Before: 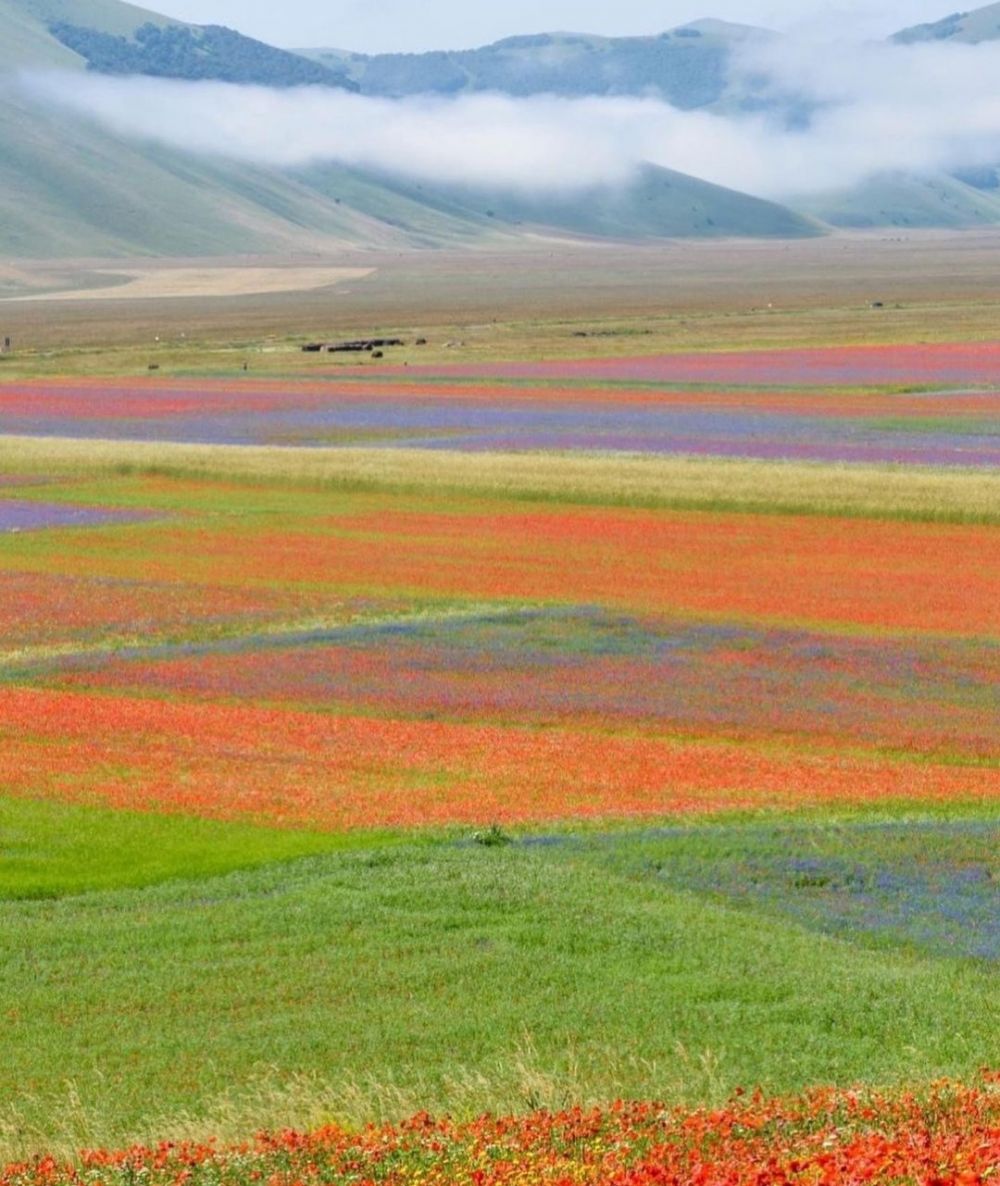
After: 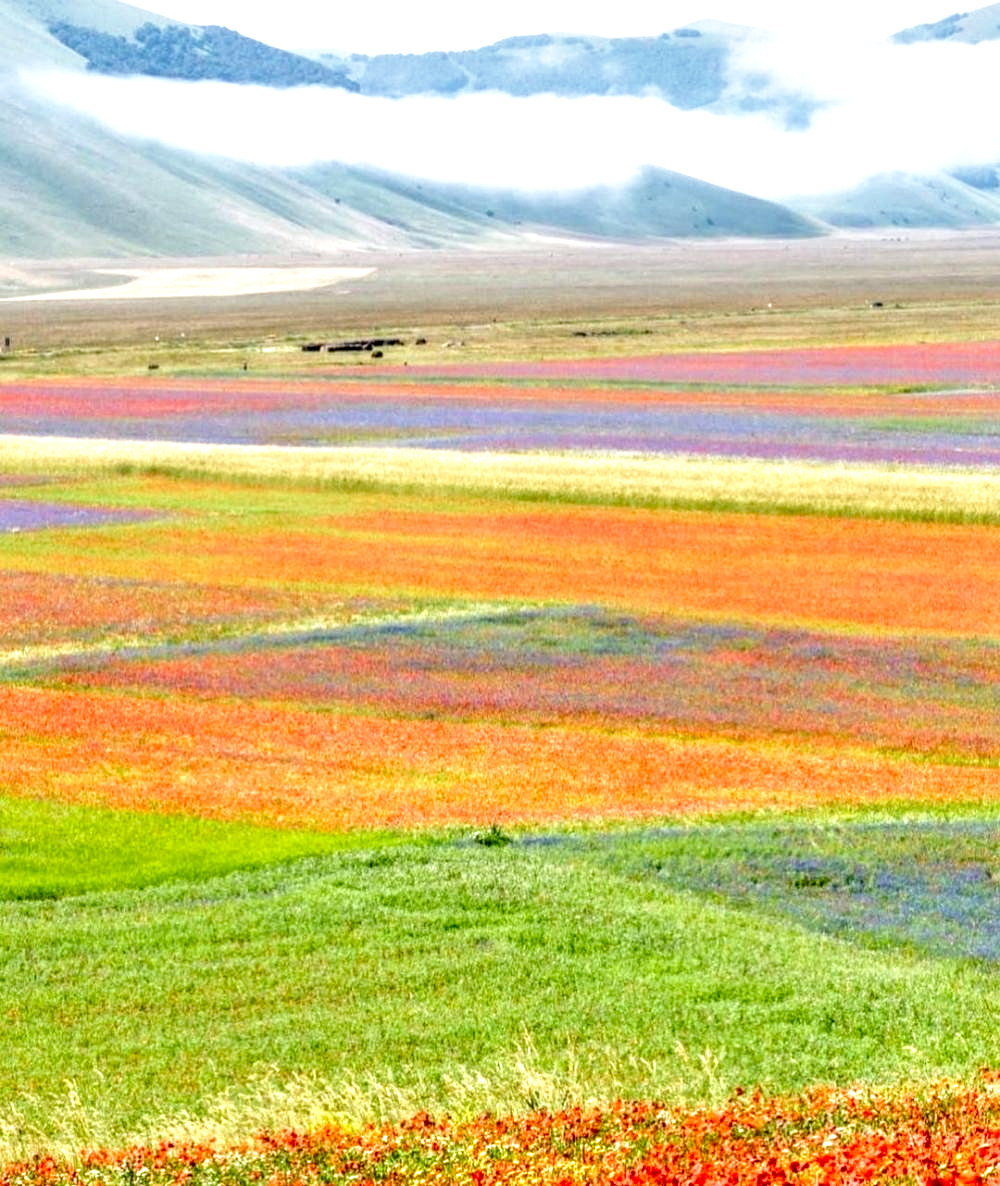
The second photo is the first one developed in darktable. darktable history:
filmic rgb: black relative exposure -6.3 EV, white relative exposure 2.8 EV, threshold 3 EV, target black luminance 0%, hardness 4.6, latitude 67.35%, contrast 1.292, shadows ↔ highlights balance -3.5%, preserve chrominance no, color science v4 (2020), contrast in shadows soft, enable highlight reconstruction true
exposure: black level correction 0, exposure 0.7 EV, compensate exposure bias true, compensate highlight preservation false
local contrast: highlights 60%, shadows 60%, detail 160%
